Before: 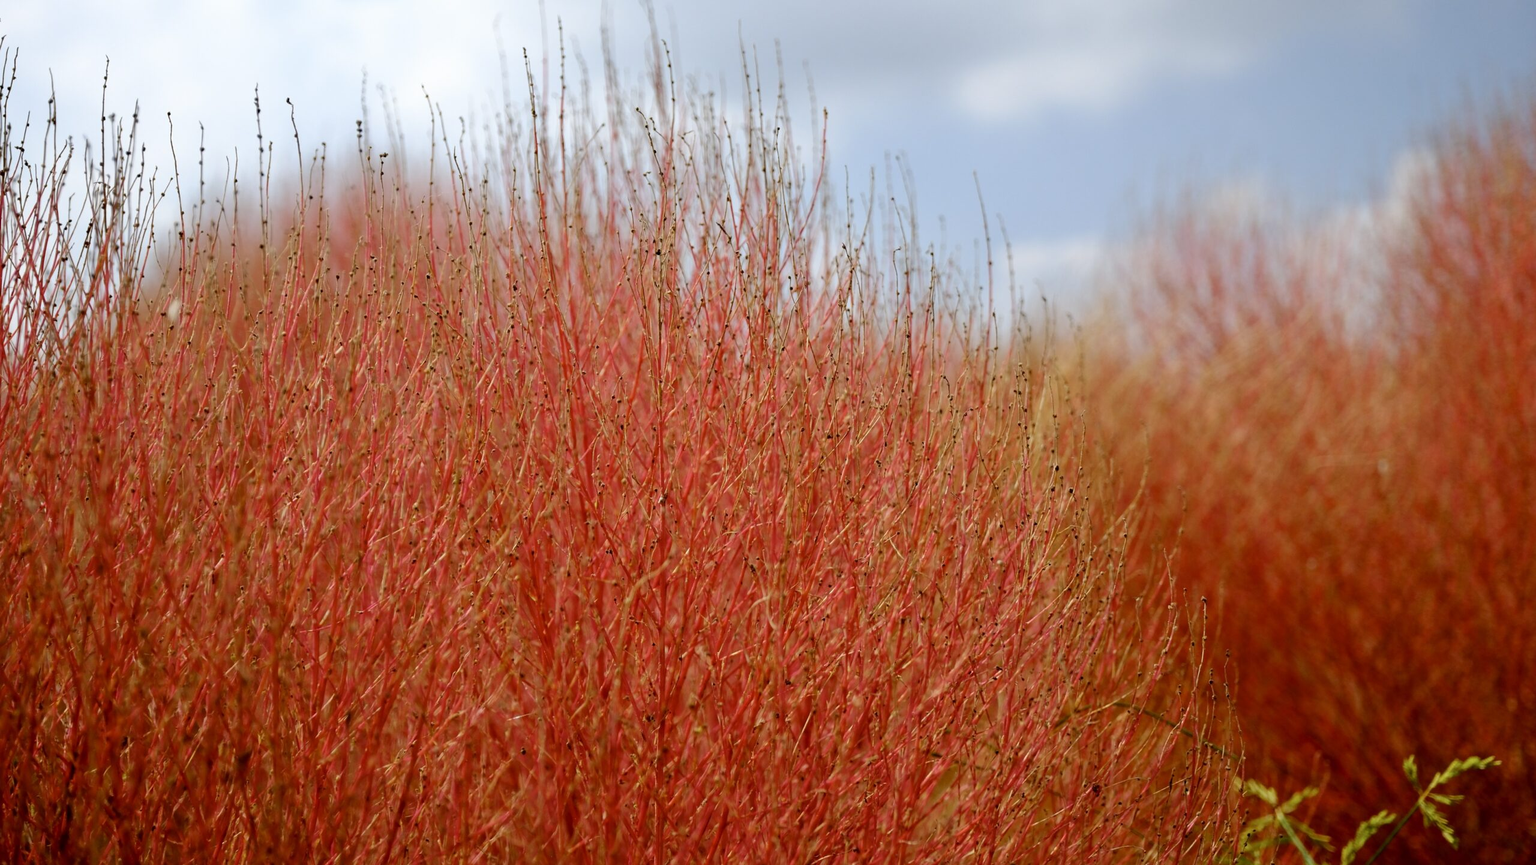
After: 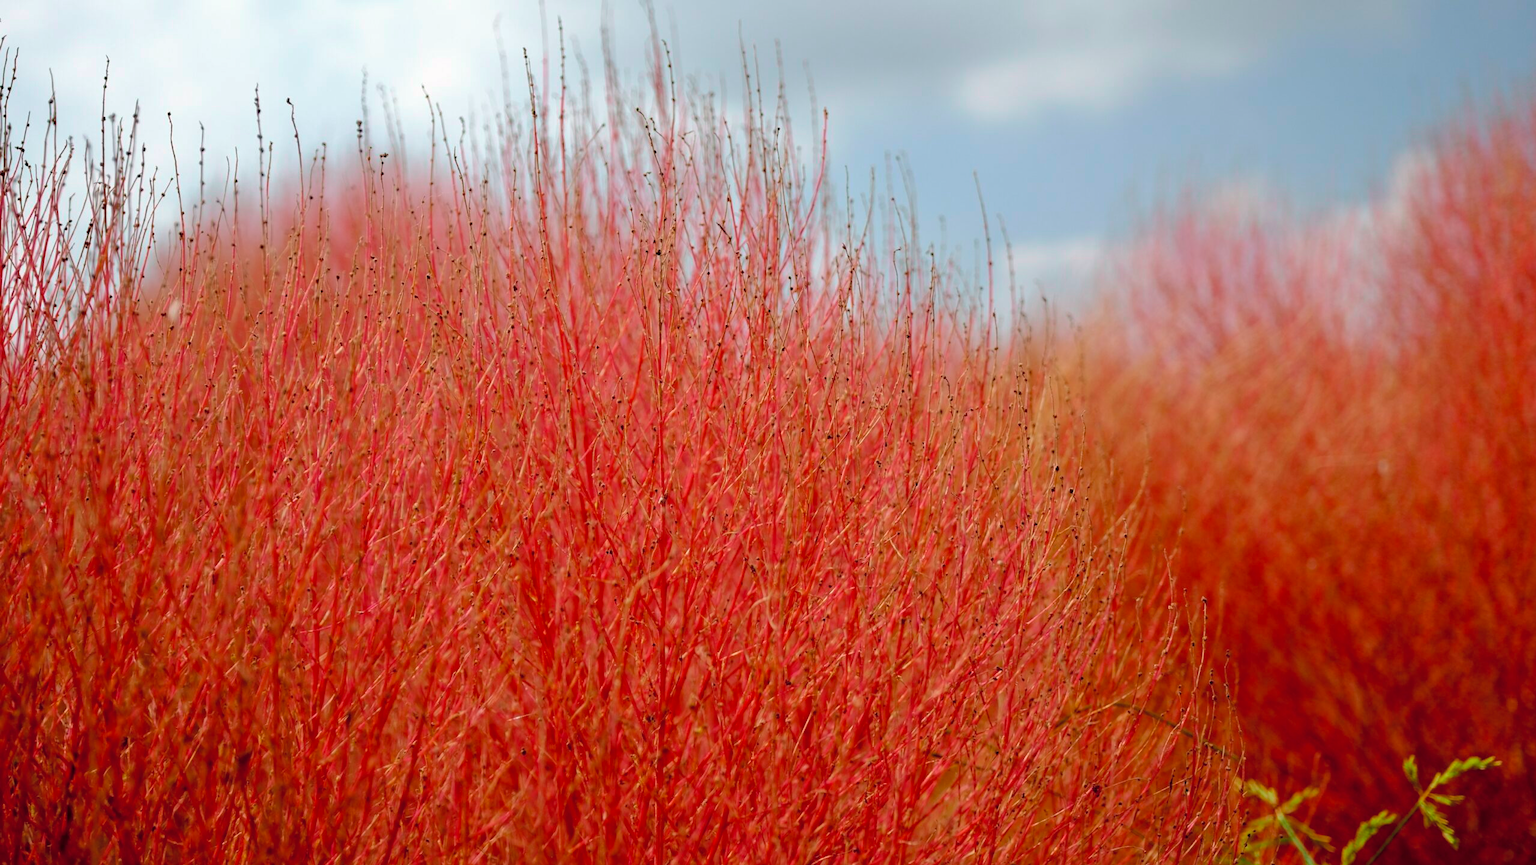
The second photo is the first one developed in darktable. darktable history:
tone curve: curves: ch0 [(0, 0) (0.045, 0.074) (0.883, 0.858) (1, 1)]; ch1 [(0, 0) (0.149, 0.074) (0.379, 0.327) (0.427, 0.401) (0.489, 0.479) (0.505, 0.515) (0.537, 0.573) (0.563, 0.599) (1, 1)]; ch2 [(0, 0) (0.307, 0.298) (0.388, 0.375) (0.443, 0.456) (0.485, 0.492) (1, 1)], color space Lab, independent channels, preserve colors none
